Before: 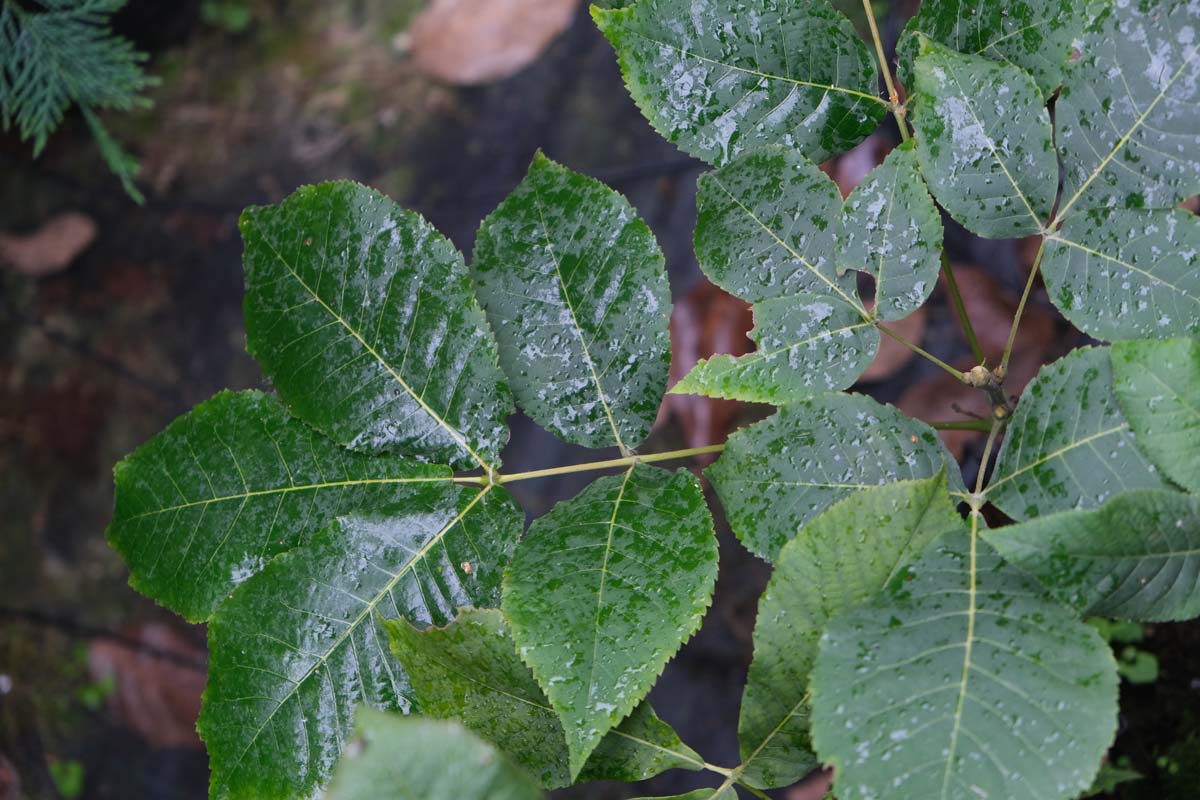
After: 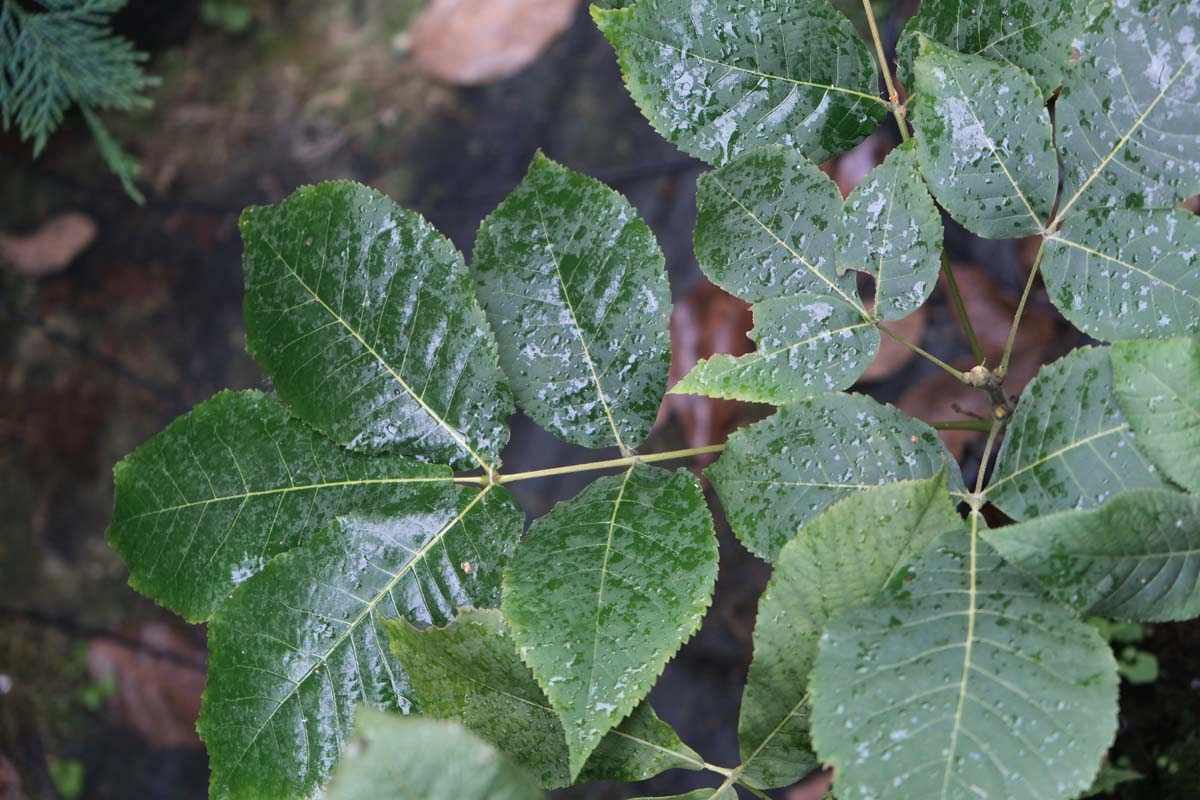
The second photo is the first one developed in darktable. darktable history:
color zones: curves: ch0 [(0, 0.5) (0.143, 0.5) (0.286, 0.5) (0.429, 0.504) (0.571, 0.5) (0.714, 0.509) (0.857, 0.5) (1, 0.5)]; ch1 [(0, 0.425) (0.143, 0.425) (0.286, 0.375) (0.429, 0.405) (0.571, 0.5) (0.714, 0.47) (0.857, 0.425) (1, 0.435)]; ch2 [(0, 0.5) (0.143, 0.5) (0.286, 0.5) (0.429, 0.517) (0.571, 0.5) (0.714, 0.51) (0.857, 0.5) (1, 0.5)]
exposure: exposure 0.3 EV, compensate highlight preservation false
